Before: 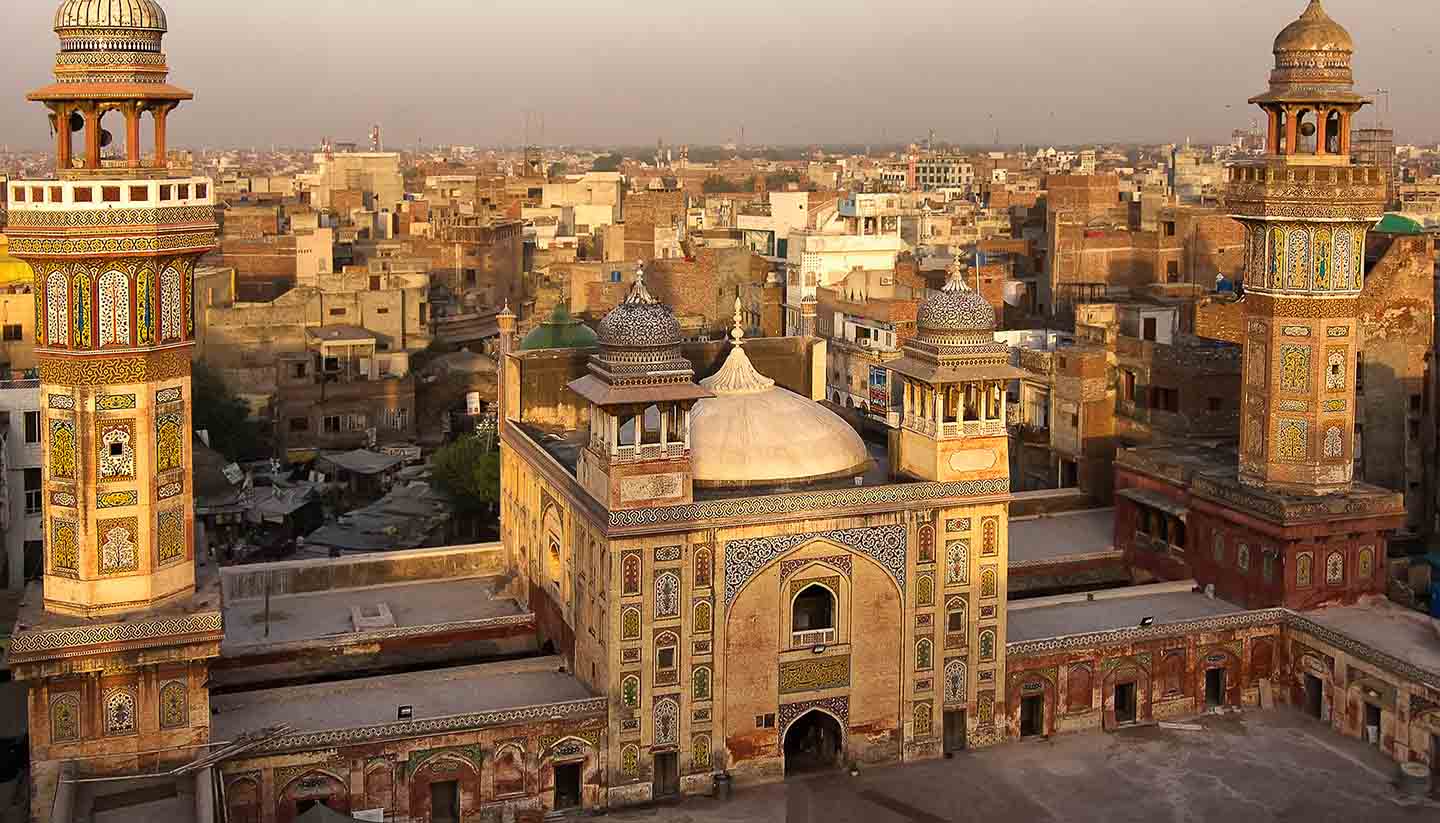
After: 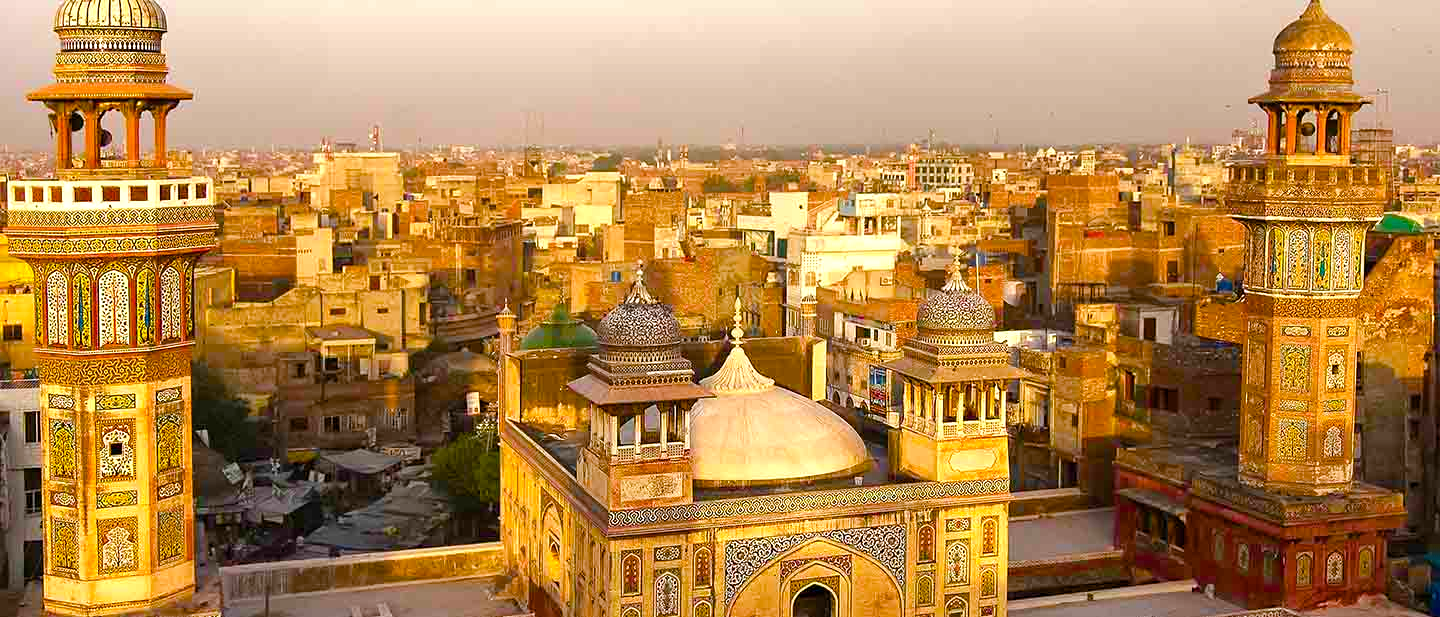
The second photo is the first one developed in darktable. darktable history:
crop: bottom 24.974%
color balance rgb: perceptual saturation grading › global saturation 20%, perceptual saturation grading › highlights -14.4%, perceptual saturation grading › shadows 49.33%, perceptual brilliance grading › global brilliance 10.053%, perceptual brilliance grading › shadows 14.664%, global vibrance 20%
exposure: compensate exposure bias true, compensate highlight preservation false
